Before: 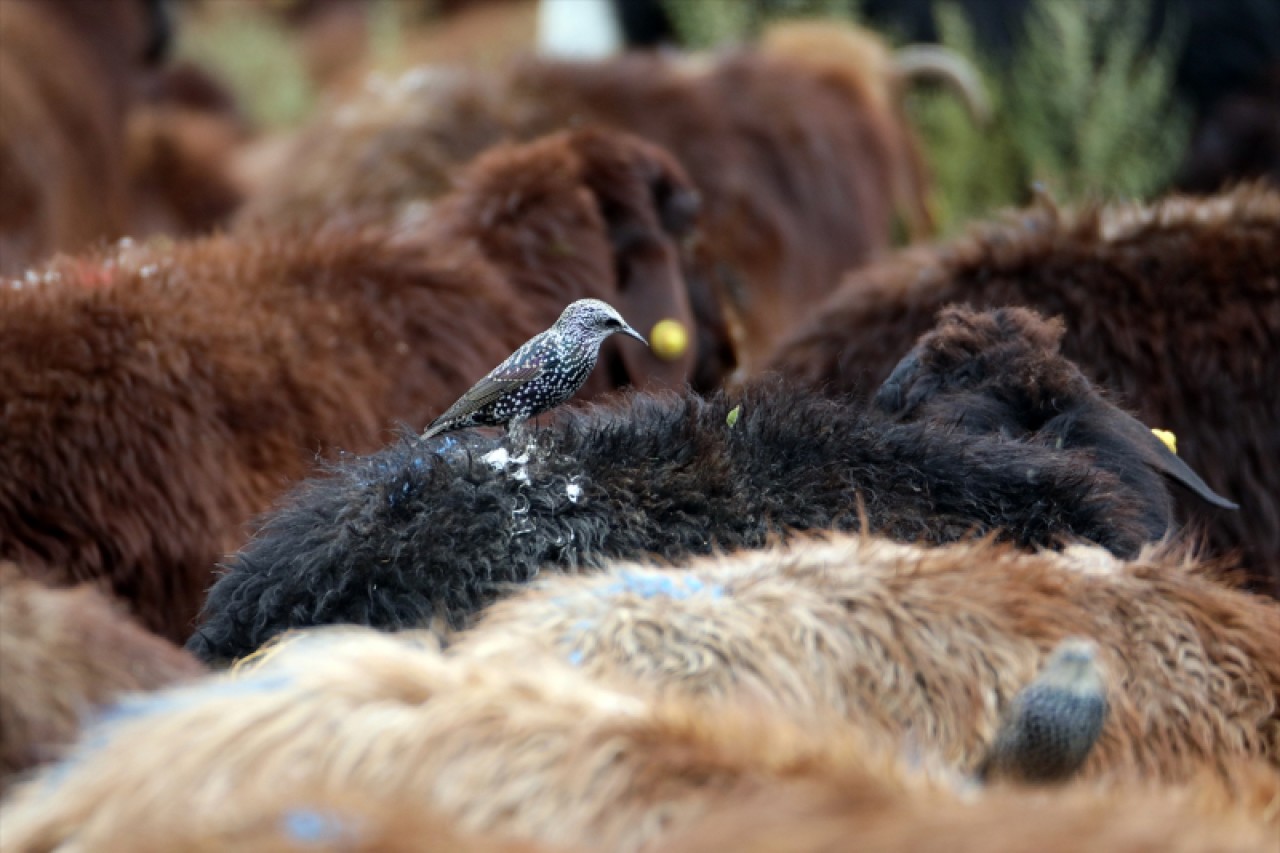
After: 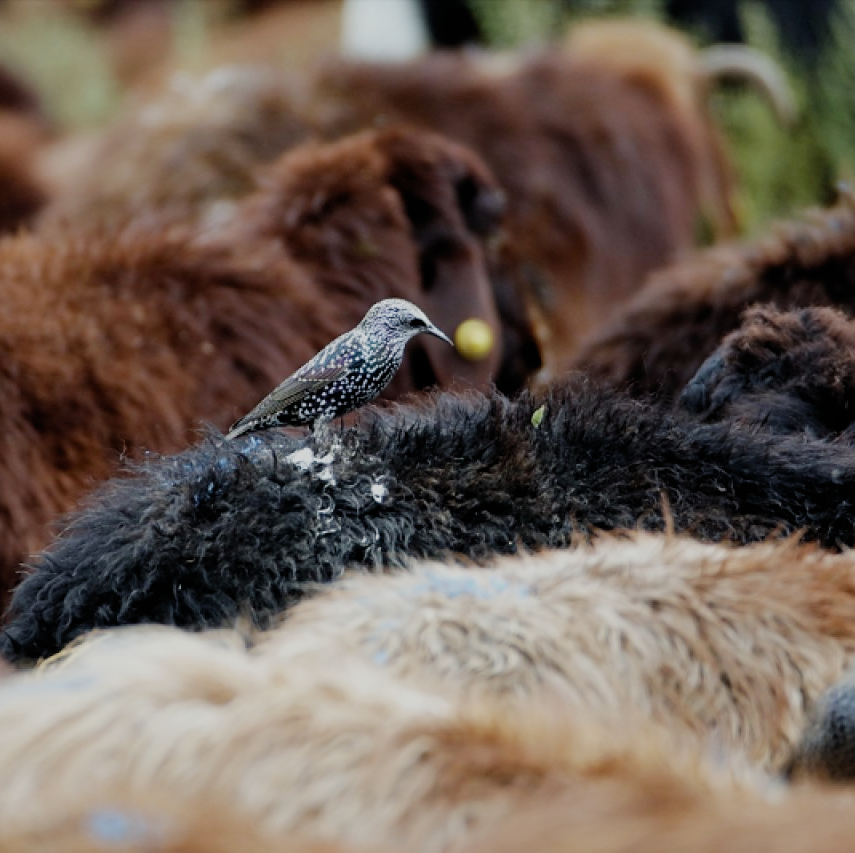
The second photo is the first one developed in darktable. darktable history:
filmic rgb: black relative exposure -7.65 EV, white relative exposure 4.56 EV, hardness 3.61, contrast 0.986, preserve chrominance no, color science v5 (2021)
crop and rotate: left 15.254%, right 17.923%
sharpen: amount 0.213
